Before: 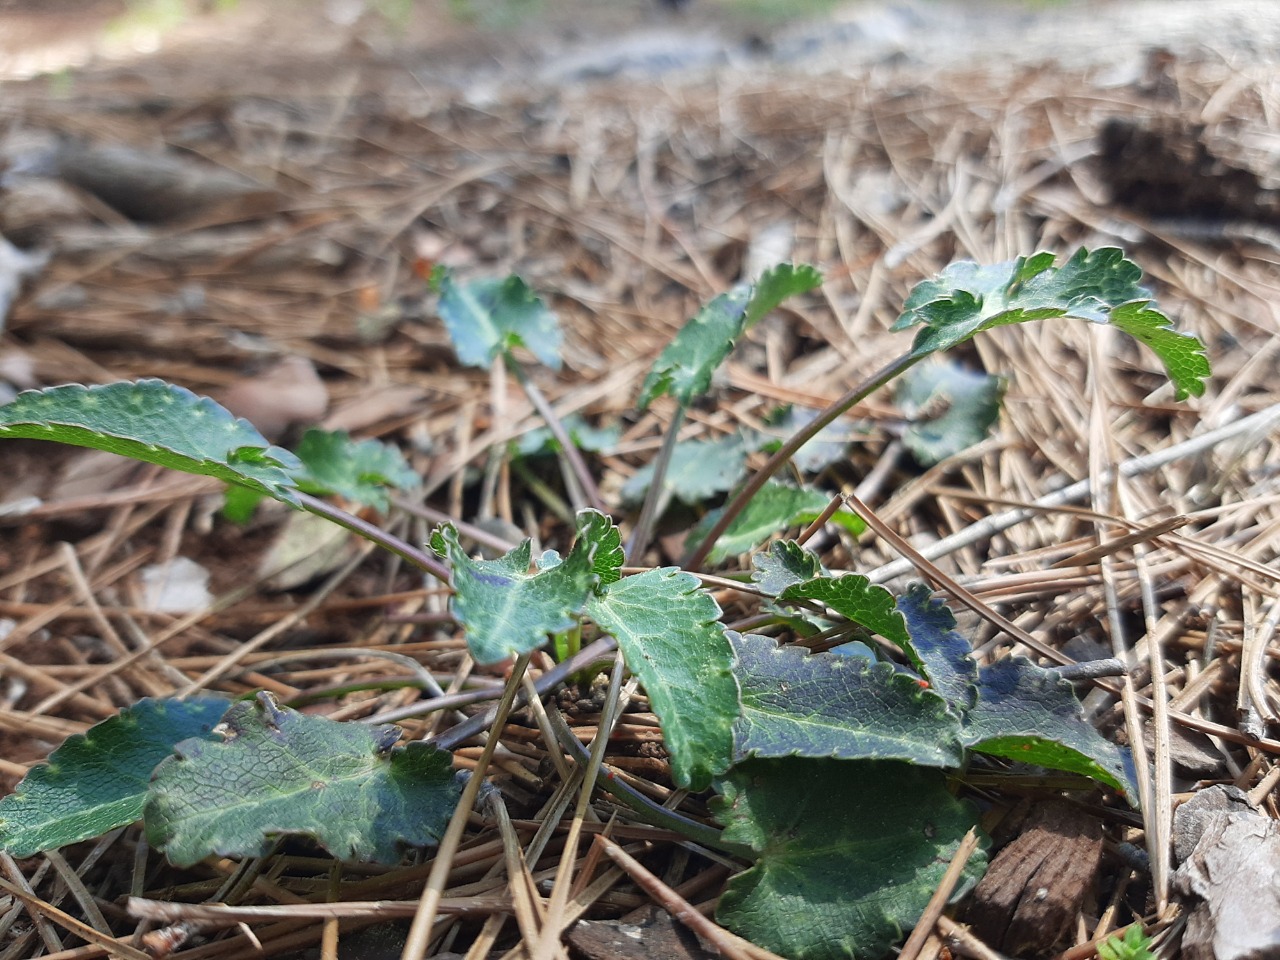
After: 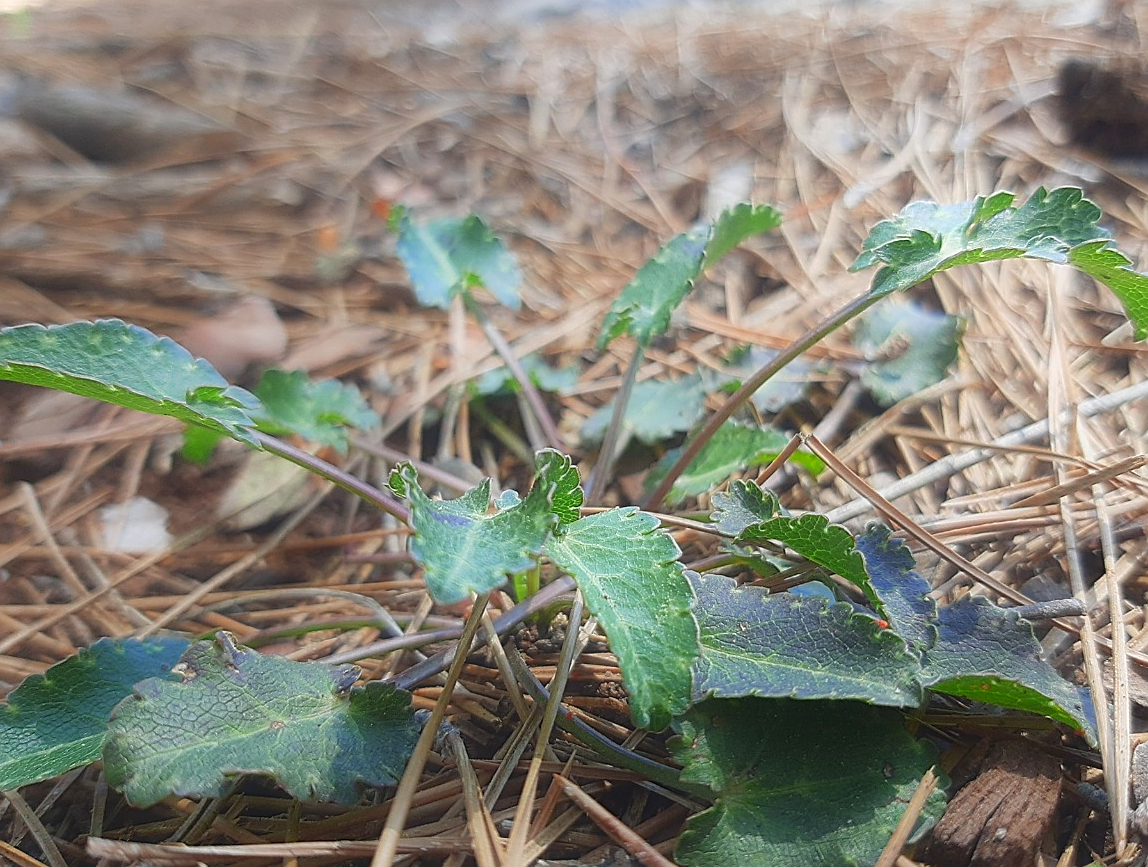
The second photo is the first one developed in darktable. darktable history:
exposure: black level correction 0.001, exposure 0.296 EV, compensate highlight preservation false
crop: left 3.24%, top 6.353%, right 6.8%, bottom 3.292%
sharpen: on, module defaults
contrast equalizer: y [[0.511, 0.558, 0.631, 0.632, 0.559, 0.512], [0.5 ×6], [0.507, 0.559, 0.627, 0.644, 0.647, 0.647], [0 ×6], [0 ×6]], mix -0.994
